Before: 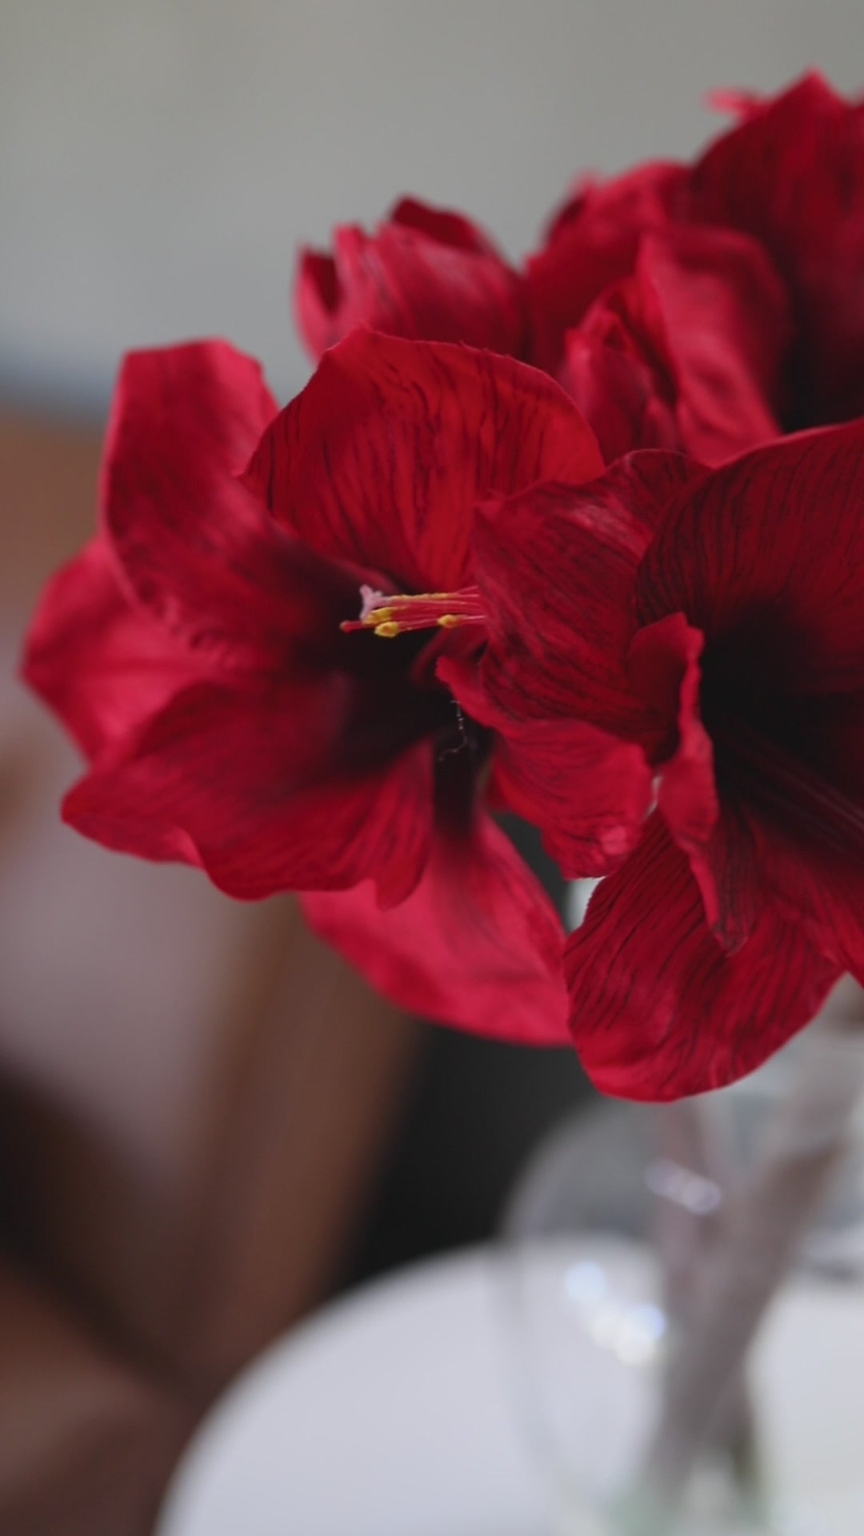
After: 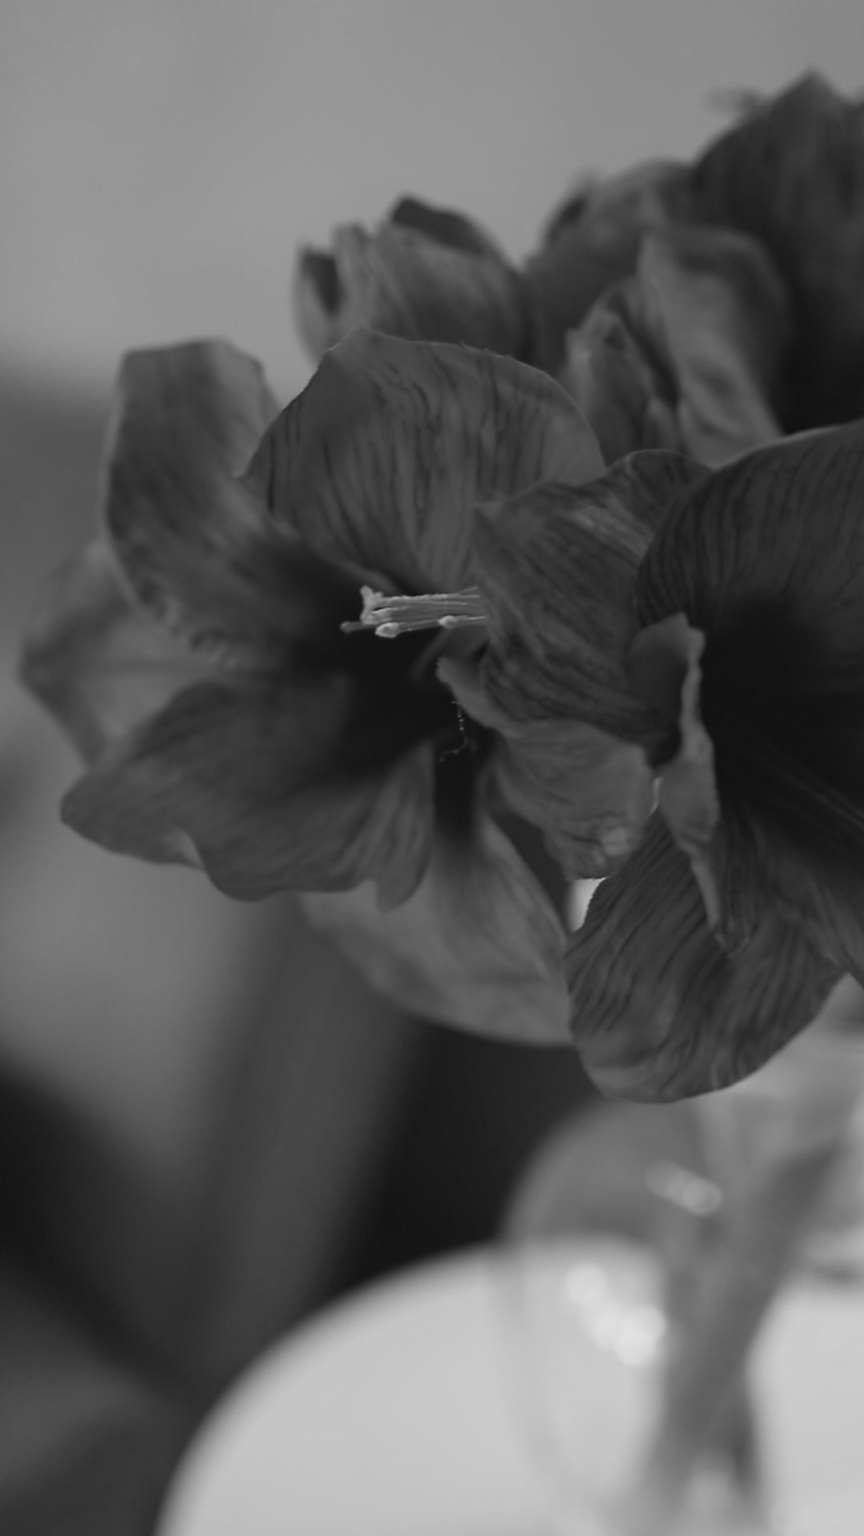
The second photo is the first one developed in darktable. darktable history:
crop: bottom 0.071%
monochrome: a -6.99, b 35.61, size 1.4
